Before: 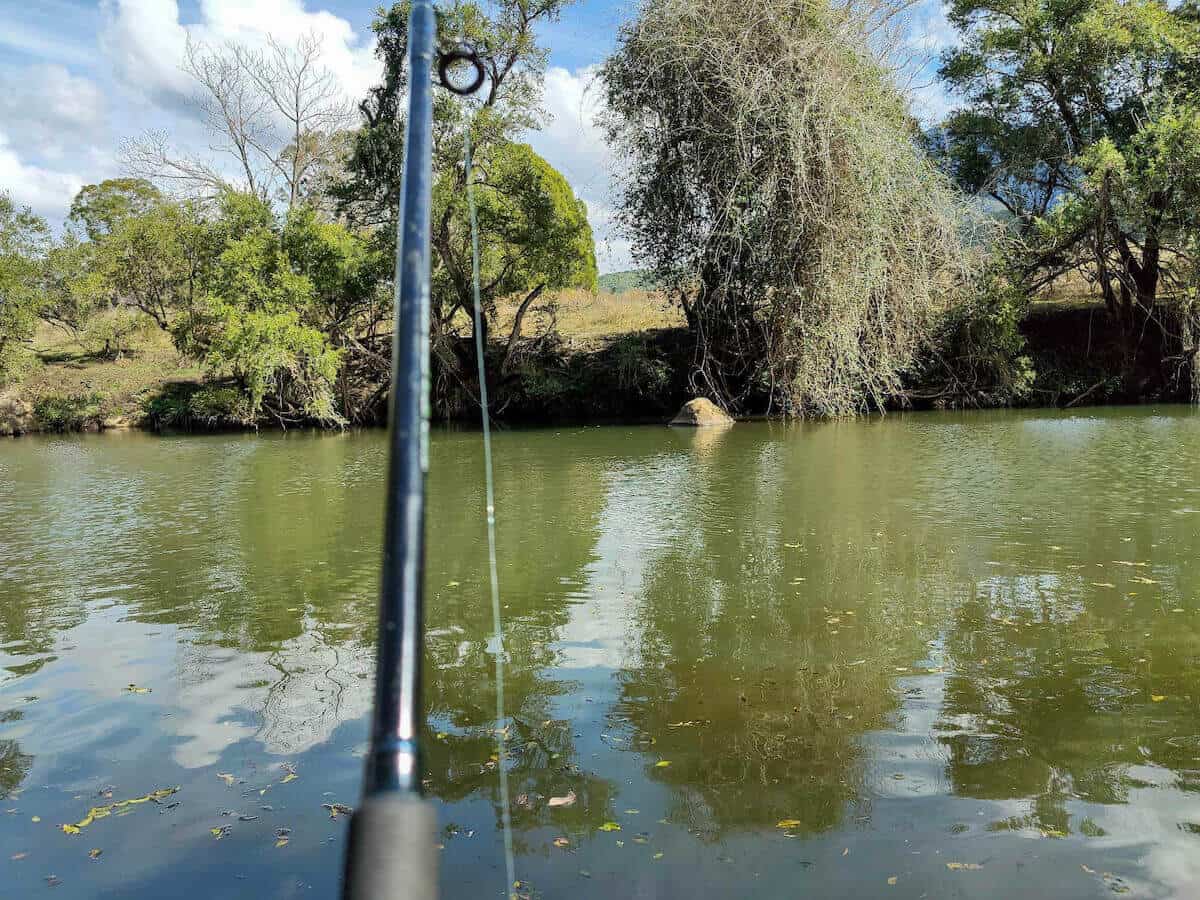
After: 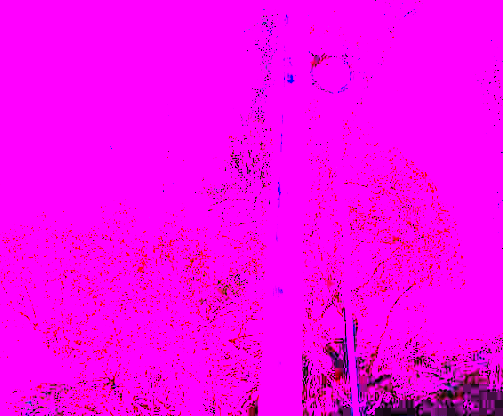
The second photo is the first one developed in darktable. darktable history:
crop and rotate: left 10.817%, top 0.062%, right 47.194%, bottom 53.626%
exposure: exposure 1.223 EV, compensate highlight preservation false
contrast brightness saturation: brightness 0.09, saturation 0.19
white balance: red 8, blue 8
